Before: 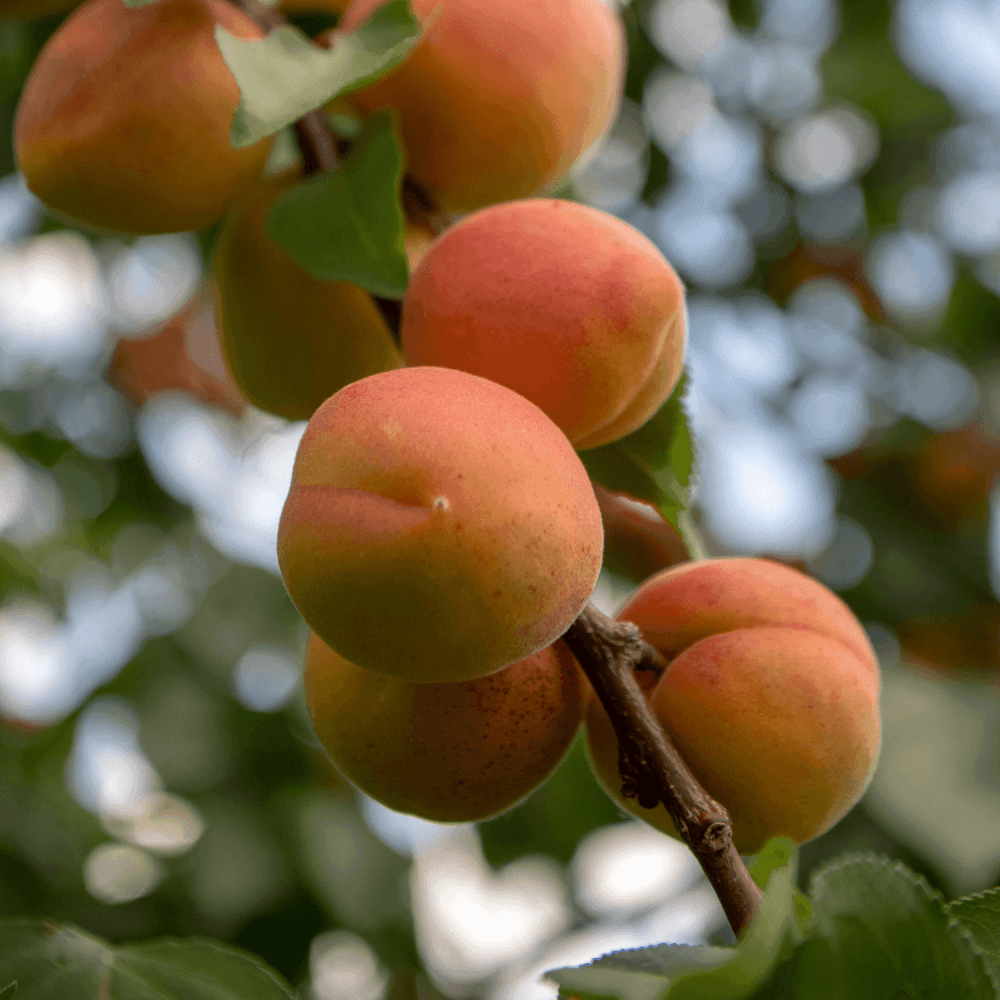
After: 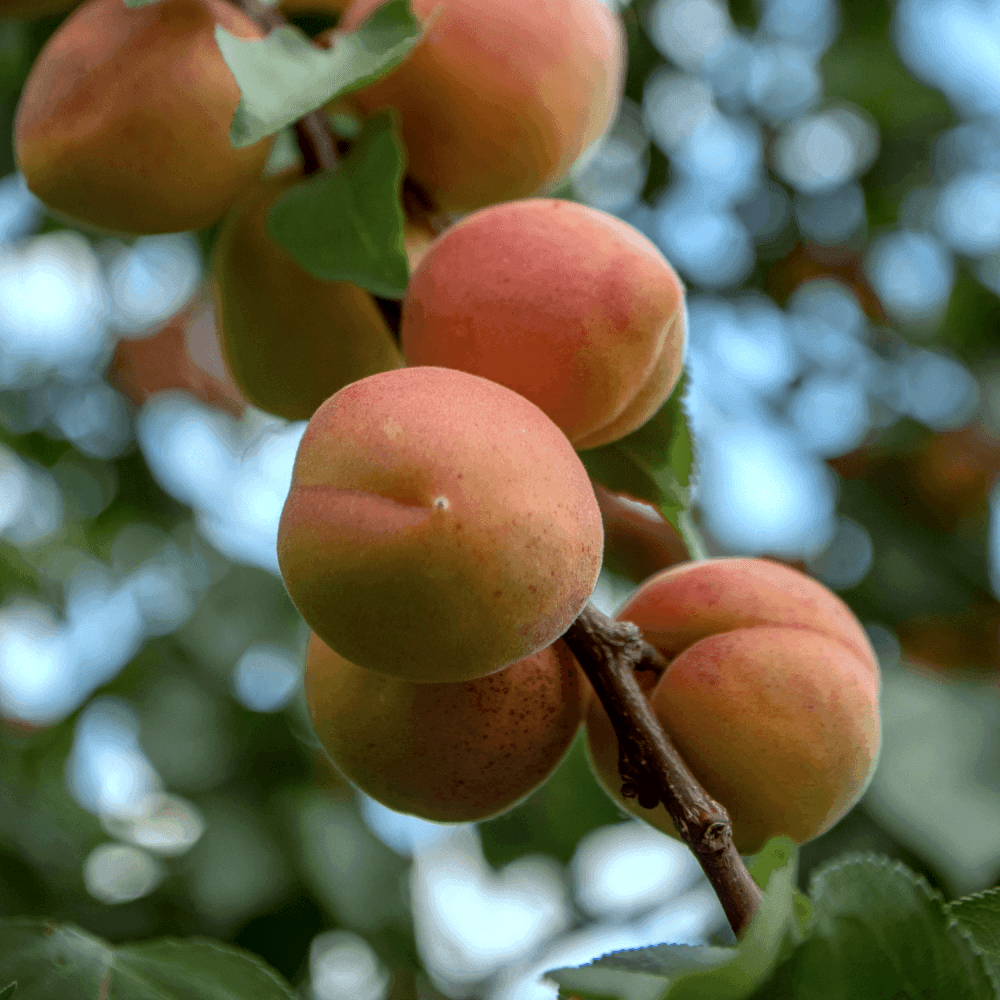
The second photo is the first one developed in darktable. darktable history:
color correction: highlights a* -11.71, highlights b* -15.58
local contrast: on, module defaults
